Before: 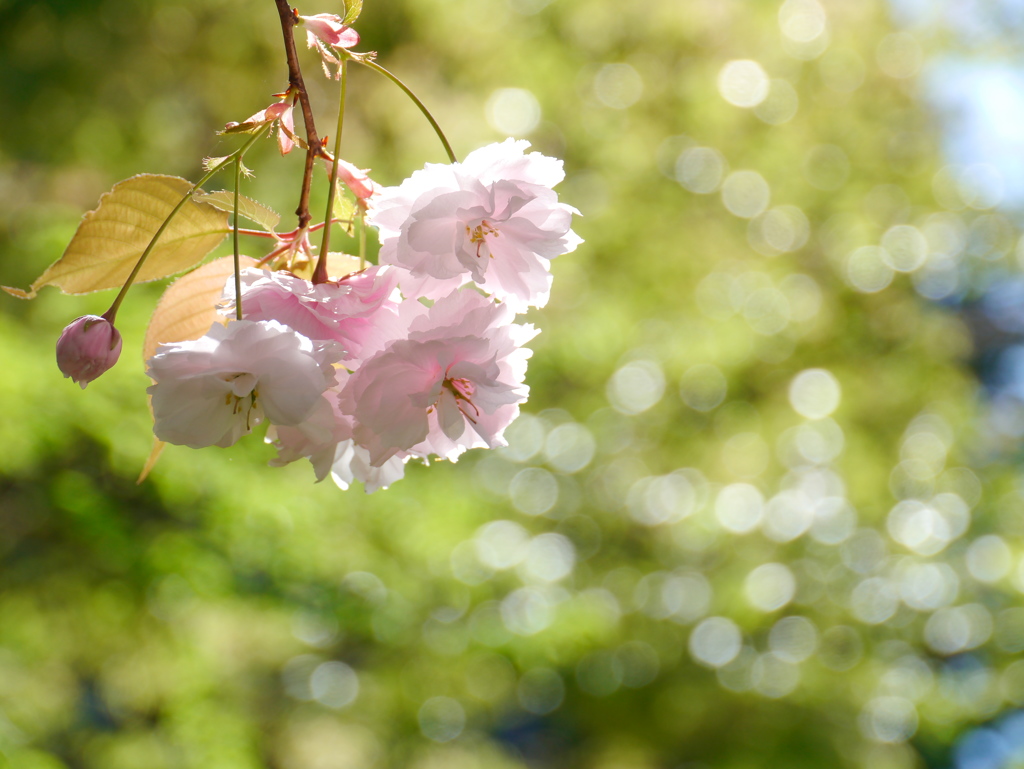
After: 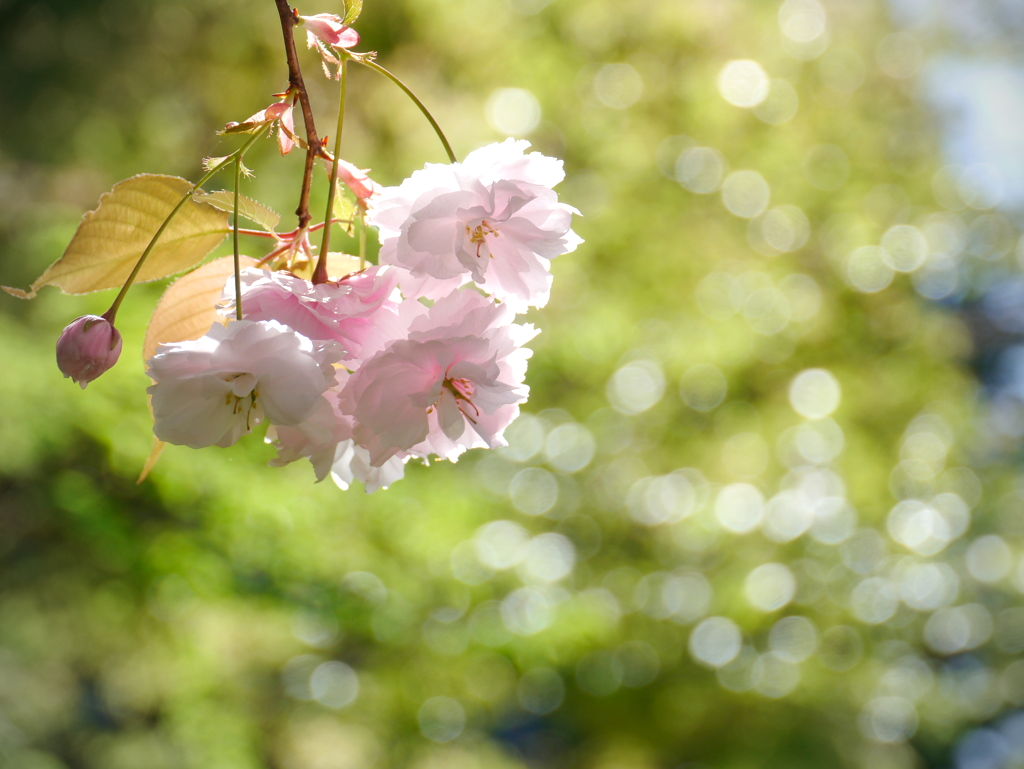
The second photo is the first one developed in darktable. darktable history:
vignetting: on, module defaults
levels: levels [0, 0.492, 0.984]
